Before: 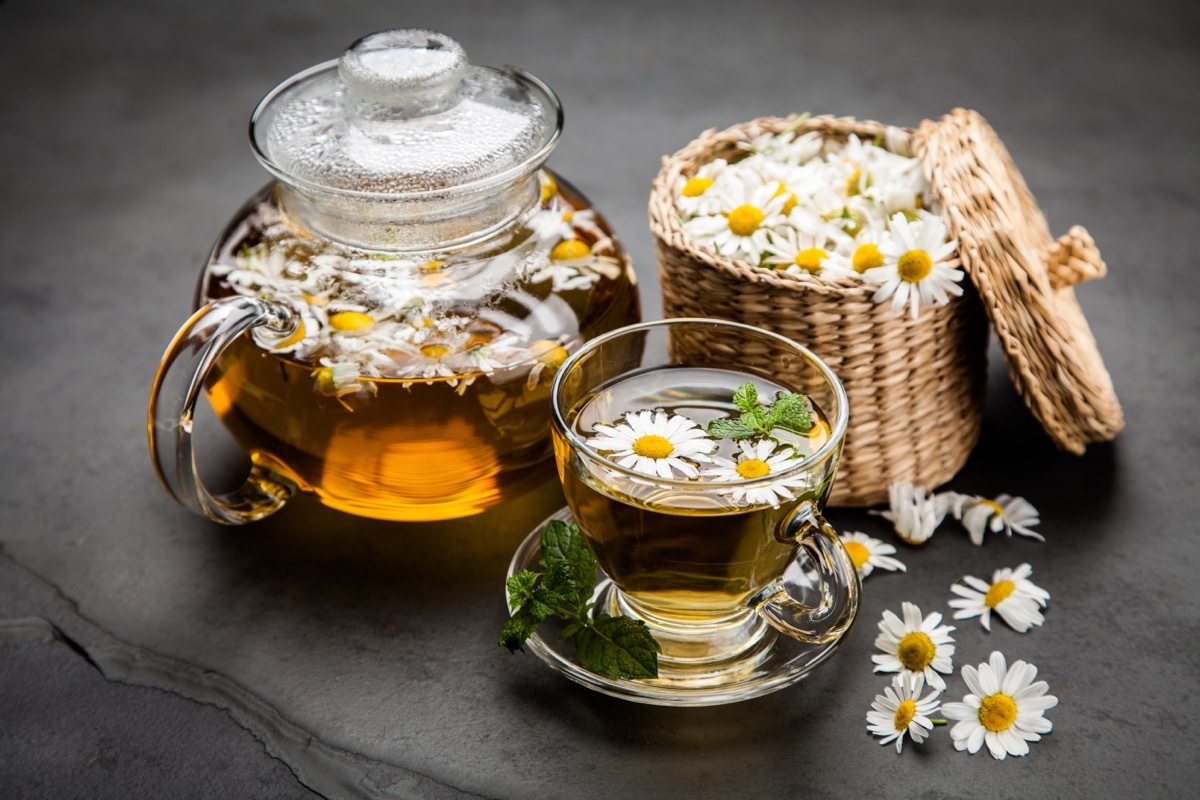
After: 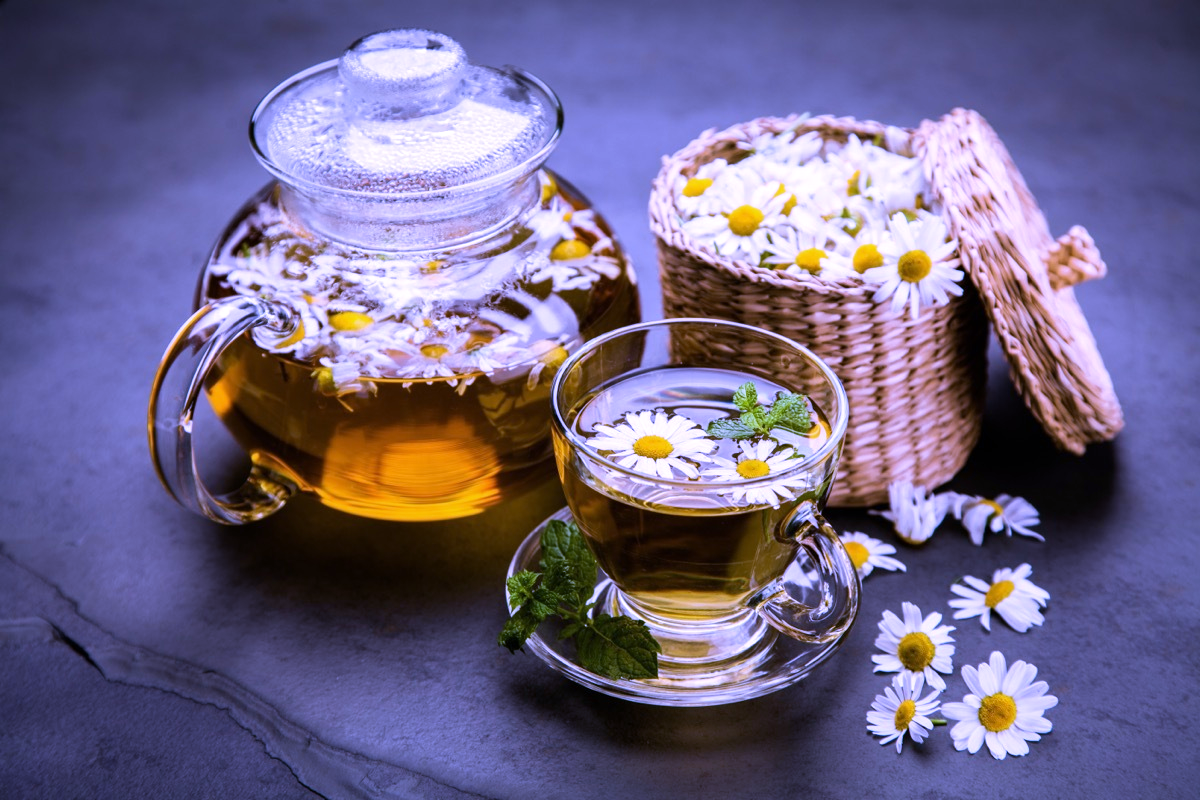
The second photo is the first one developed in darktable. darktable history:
velvia: on, module defaults
white balance: red 0.98, blue 1.61
